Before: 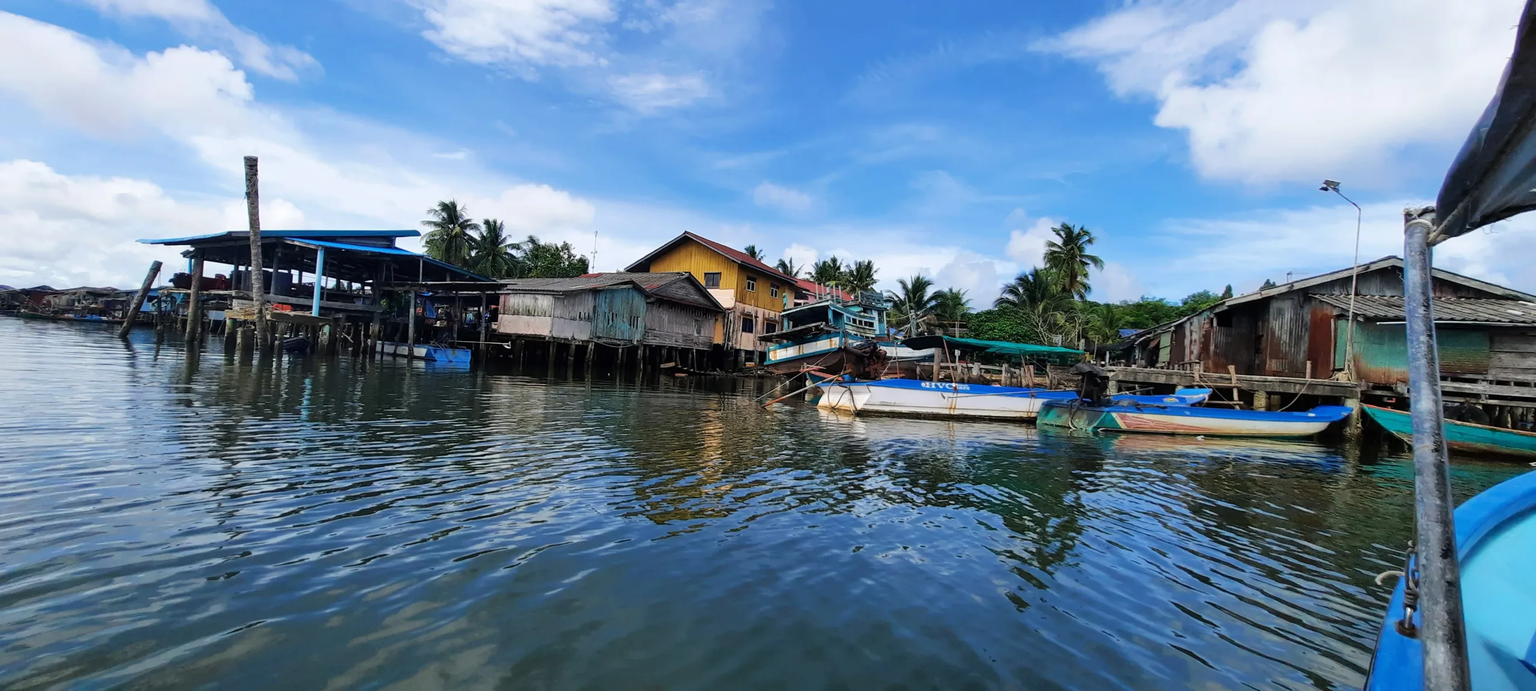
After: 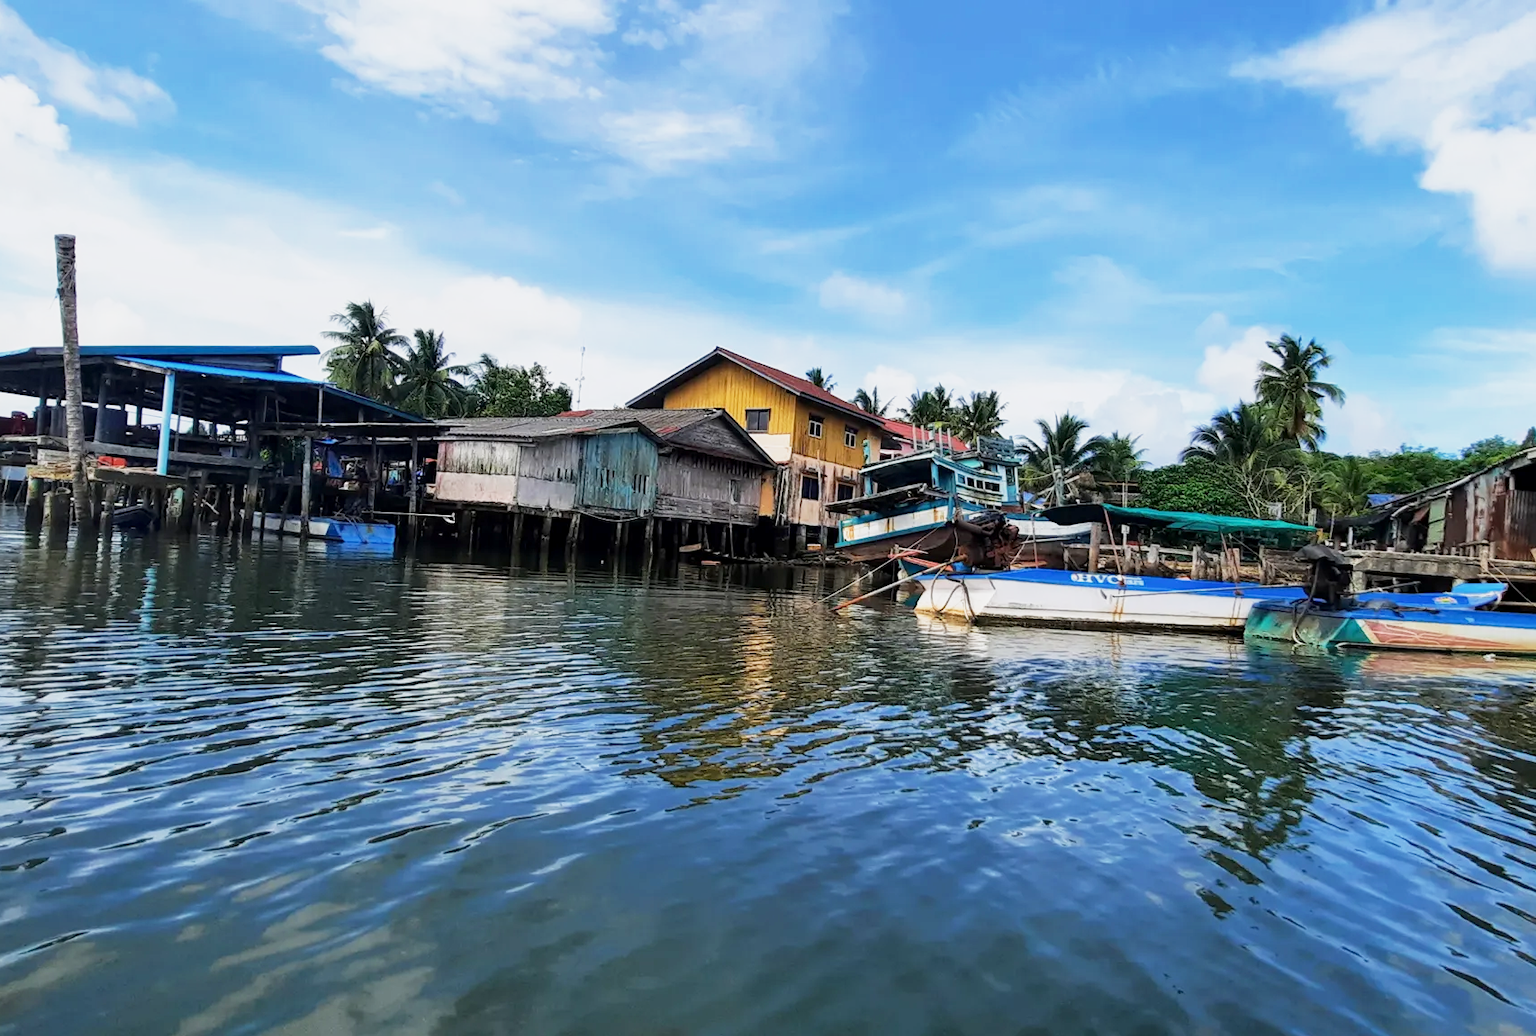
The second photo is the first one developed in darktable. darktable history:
base curve: curves: ch0 [(0, 0) (0.088, 0.125) (0.176, 0.251) (0.354, 0.501) (0.613, 0.749) (1, 0.877)], preserve colors none
crop and rotate: left 13.537%, right 19.796%
local contrast: highlights 100%, shadows 100%, detail 120%, midtone range 0.2
